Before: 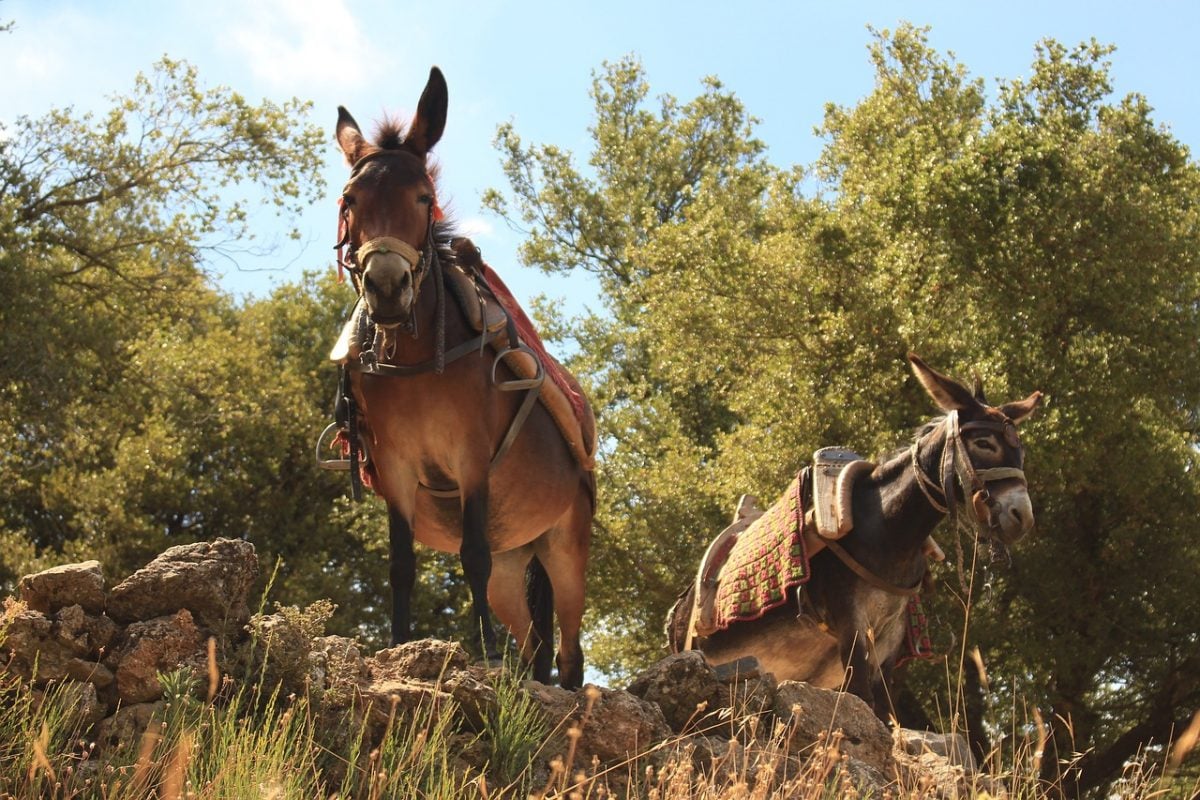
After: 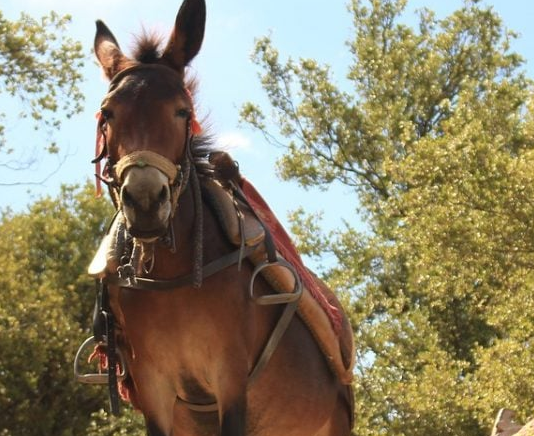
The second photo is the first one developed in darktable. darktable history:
crop: left 20.228%, top 10.827%, right 35.267%, bottom 34.576%
